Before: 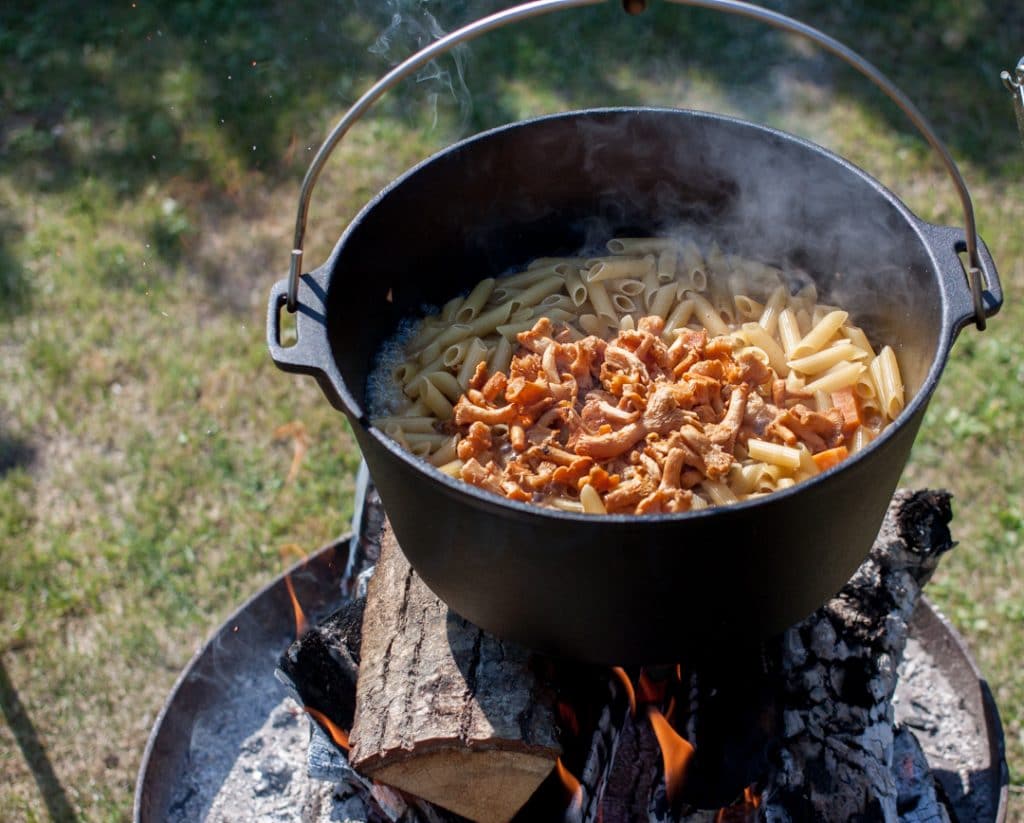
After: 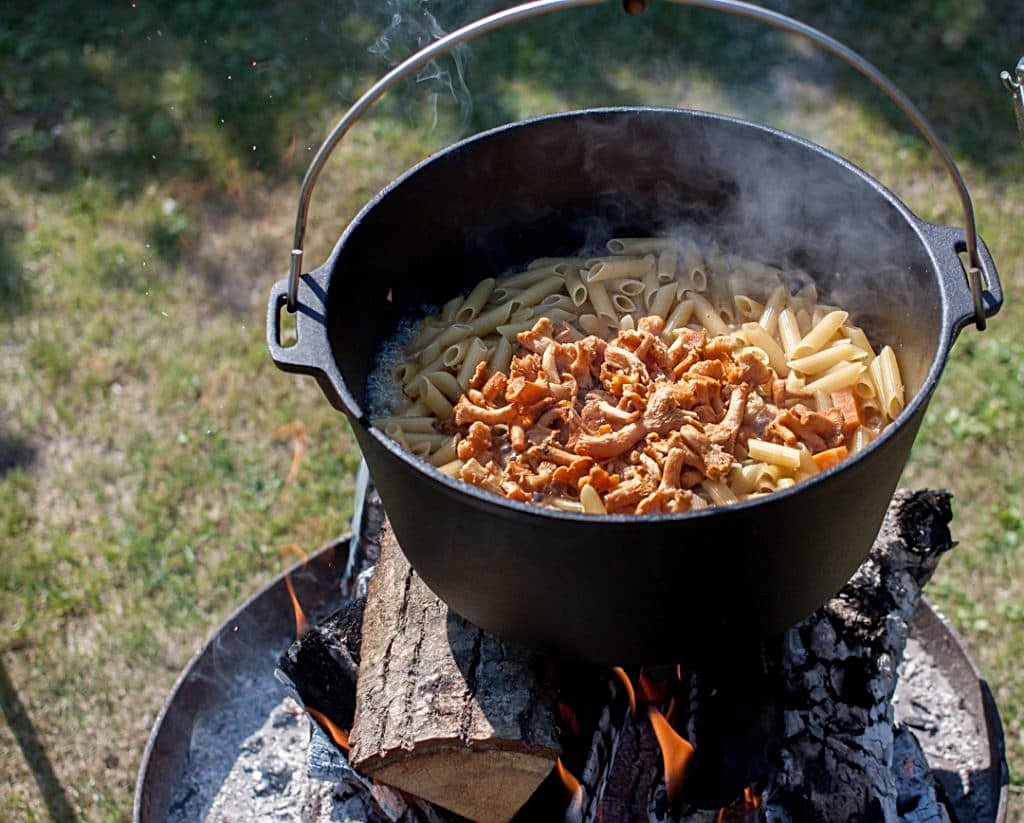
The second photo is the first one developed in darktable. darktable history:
sharpen: on, module defaults
tone equalizer: -8 EV 0.069 EV
